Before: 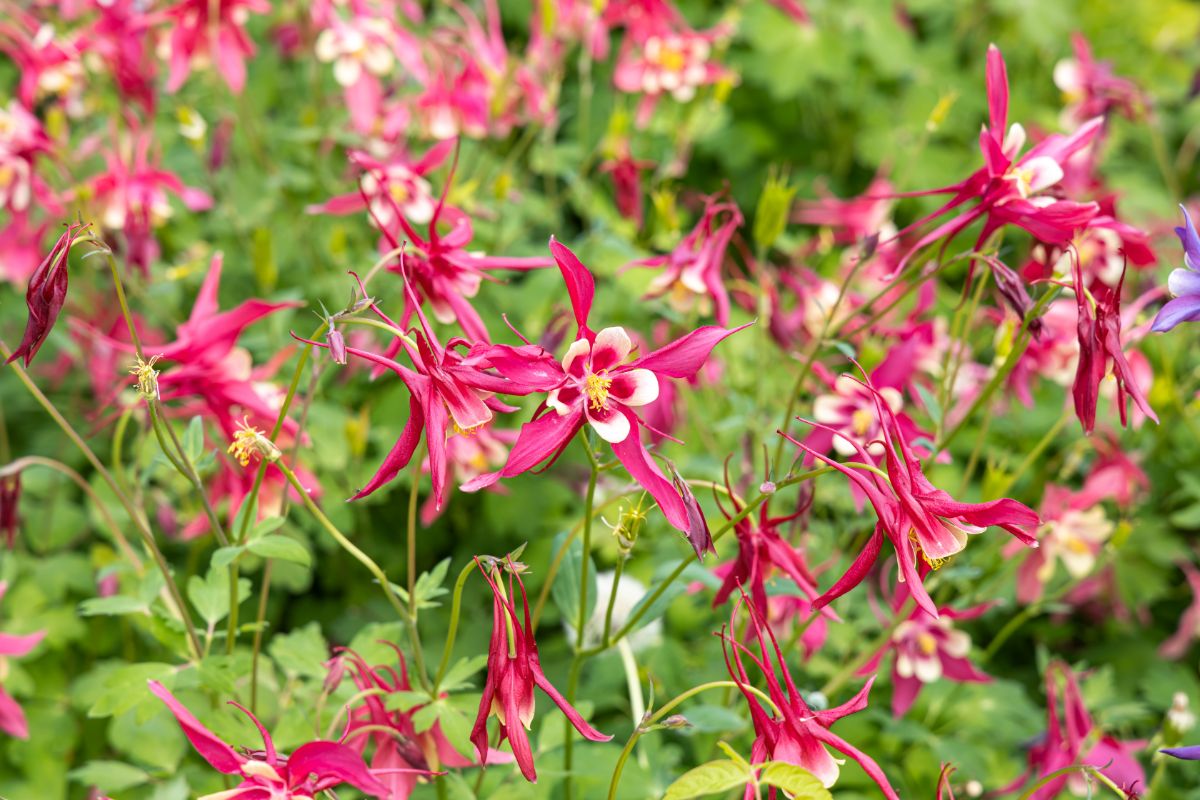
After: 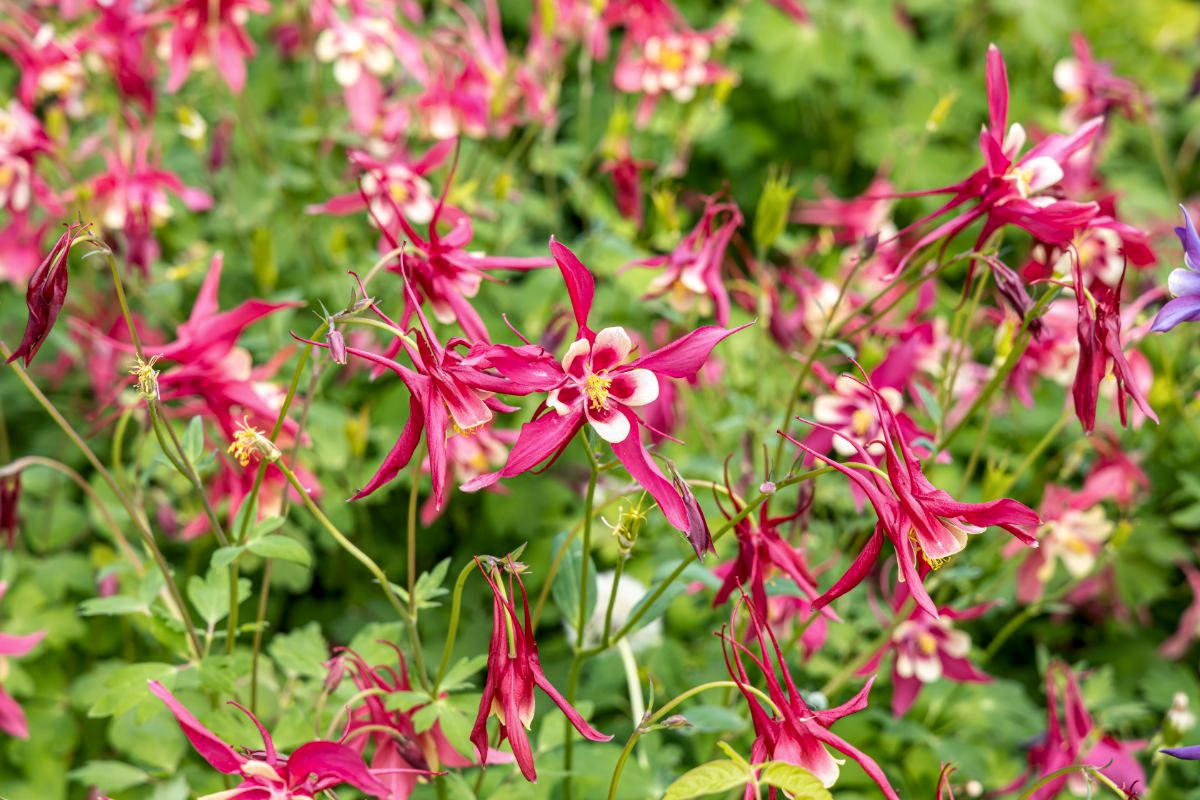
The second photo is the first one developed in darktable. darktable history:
local contrast: on, module defaults
exposure: black level correction 0.001, exposure -0.122 EV, compensate highlight preservation false
